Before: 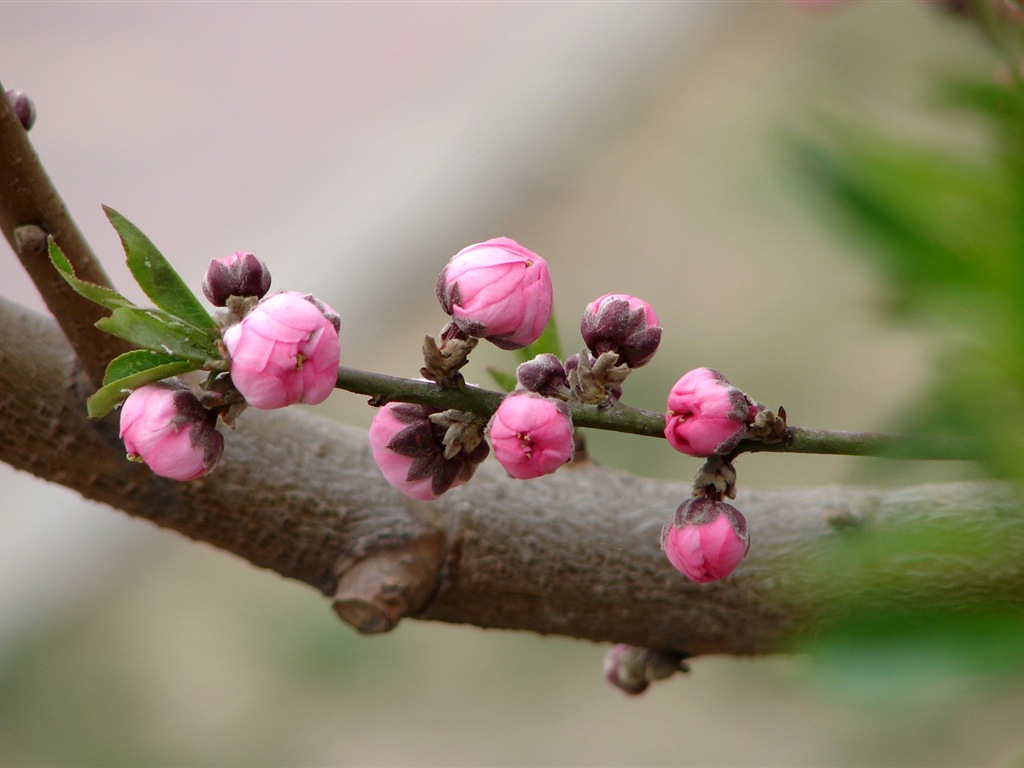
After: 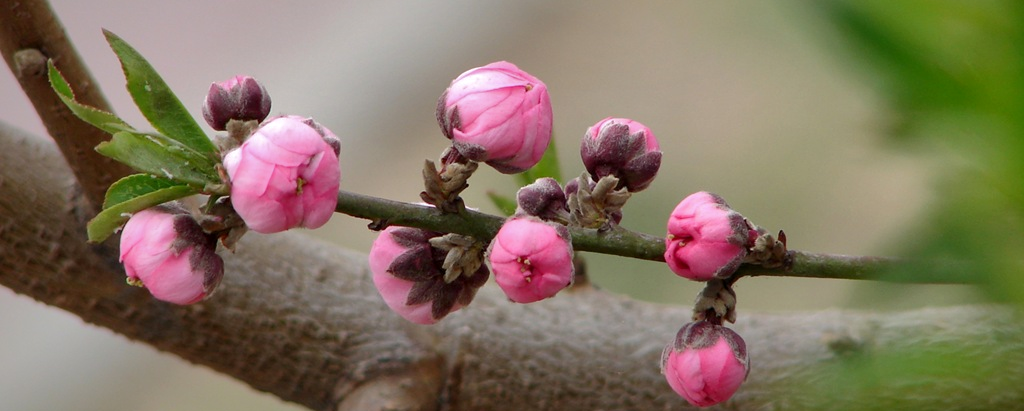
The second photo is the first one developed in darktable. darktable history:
shadows and highlights: shadows 40, highlights -60
local contrast: mode bilateral grid, contrast 20, coarseness 50, detail 120%, midtone range 0.2
crop and rotate: top 23.043%, bottom 23.437%
